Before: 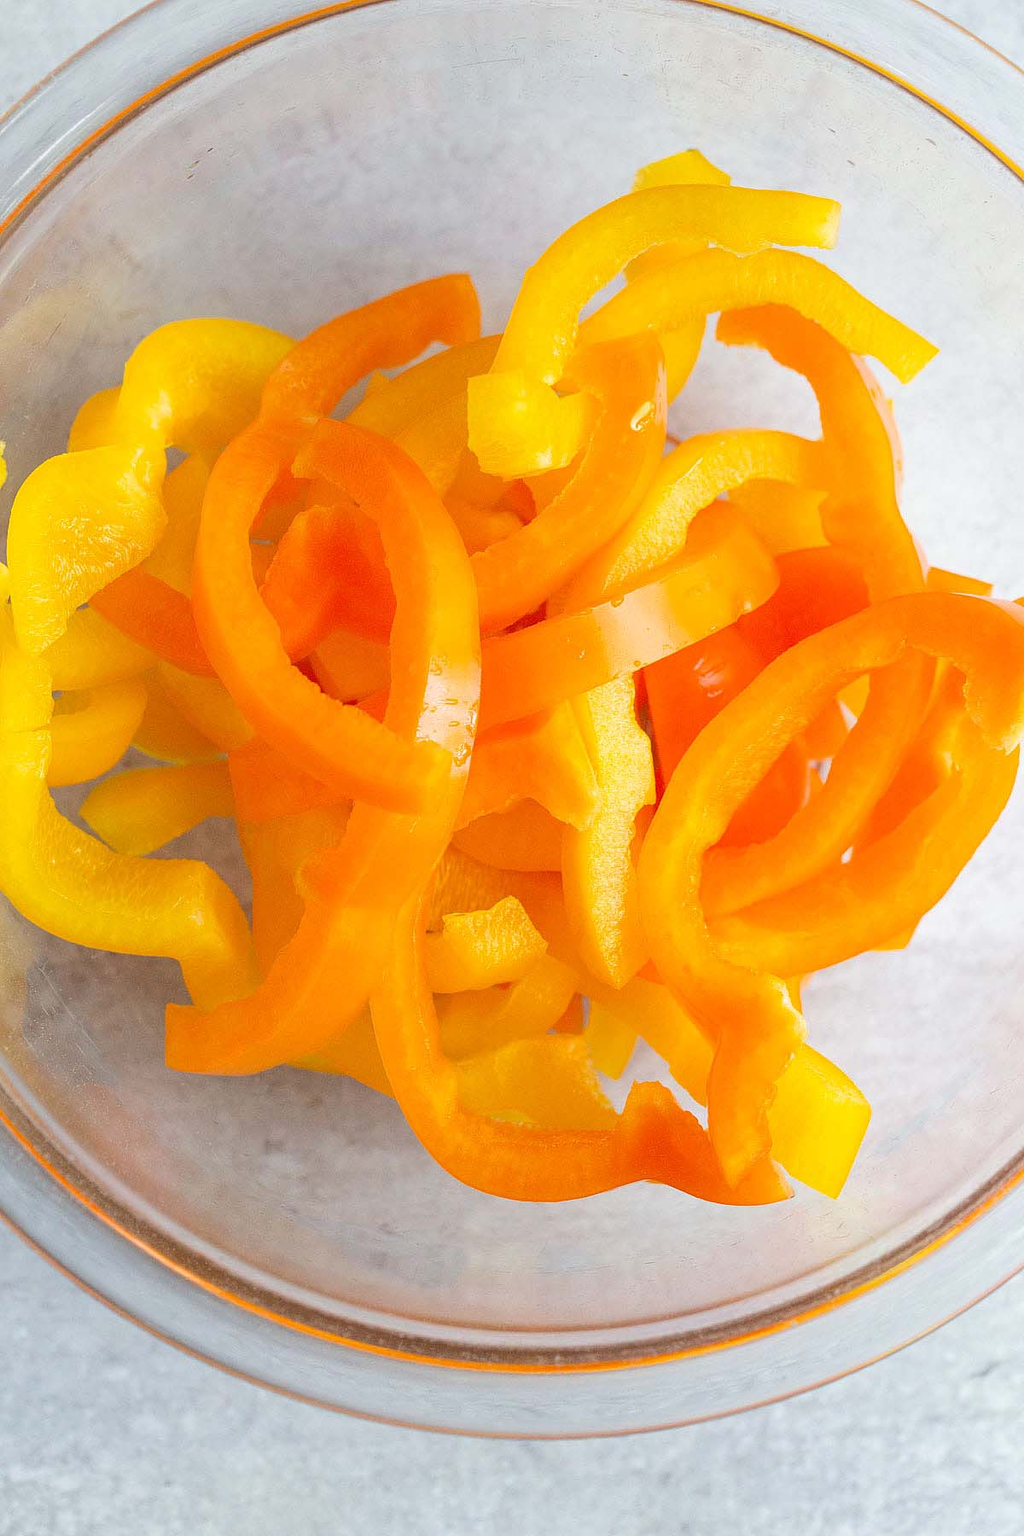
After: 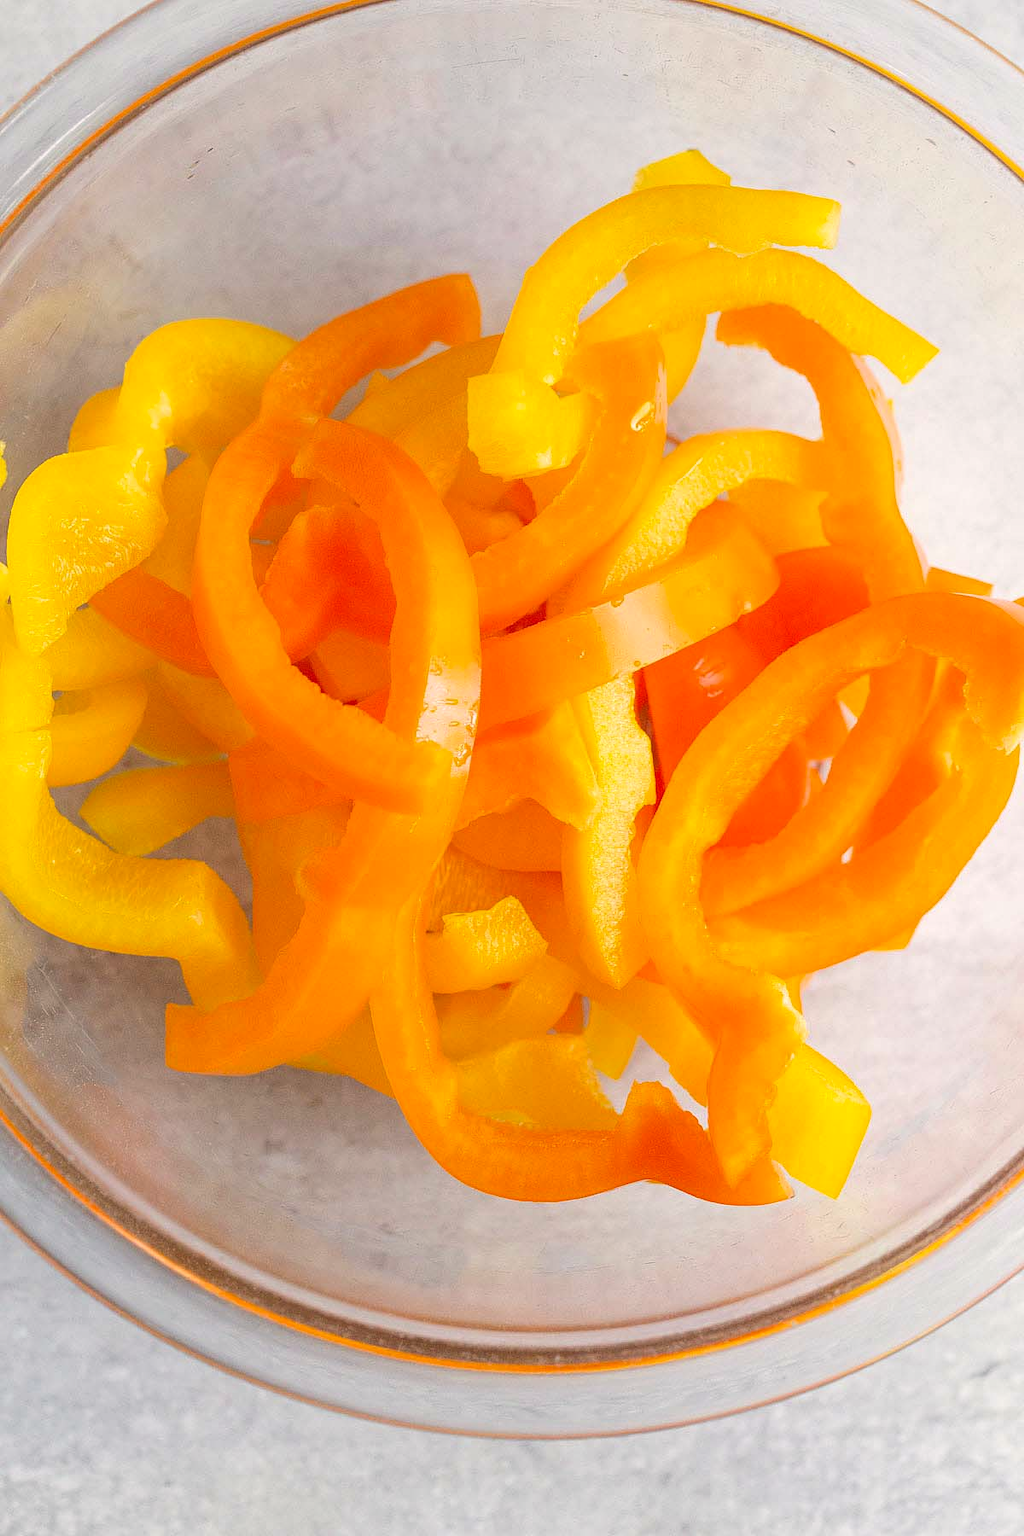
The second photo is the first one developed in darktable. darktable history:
color correction: highlights a* 3.9, highlights b* 5.15
